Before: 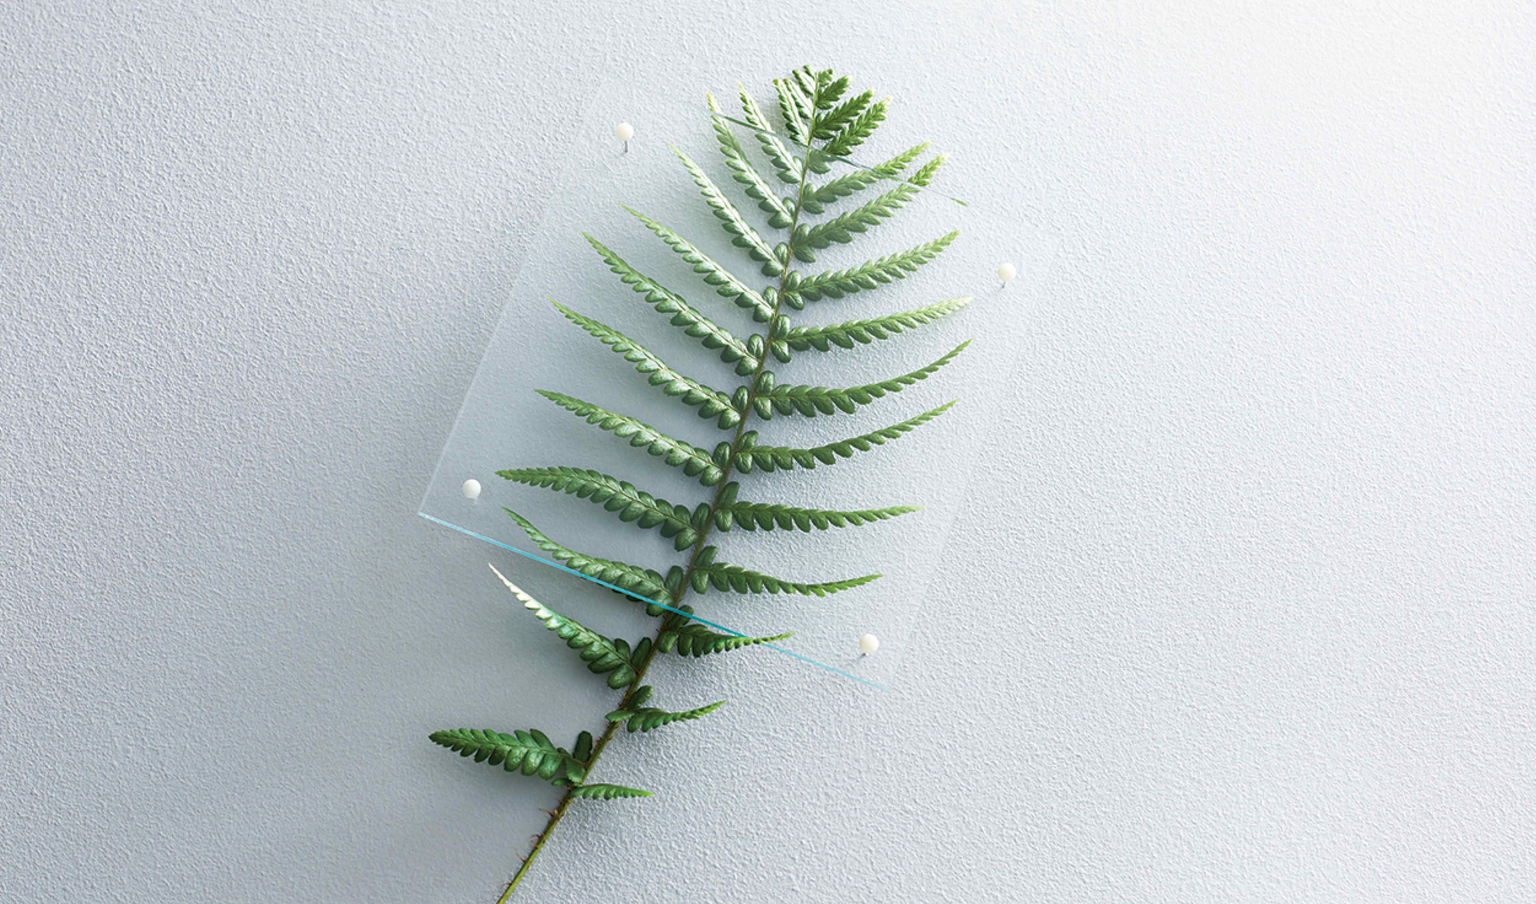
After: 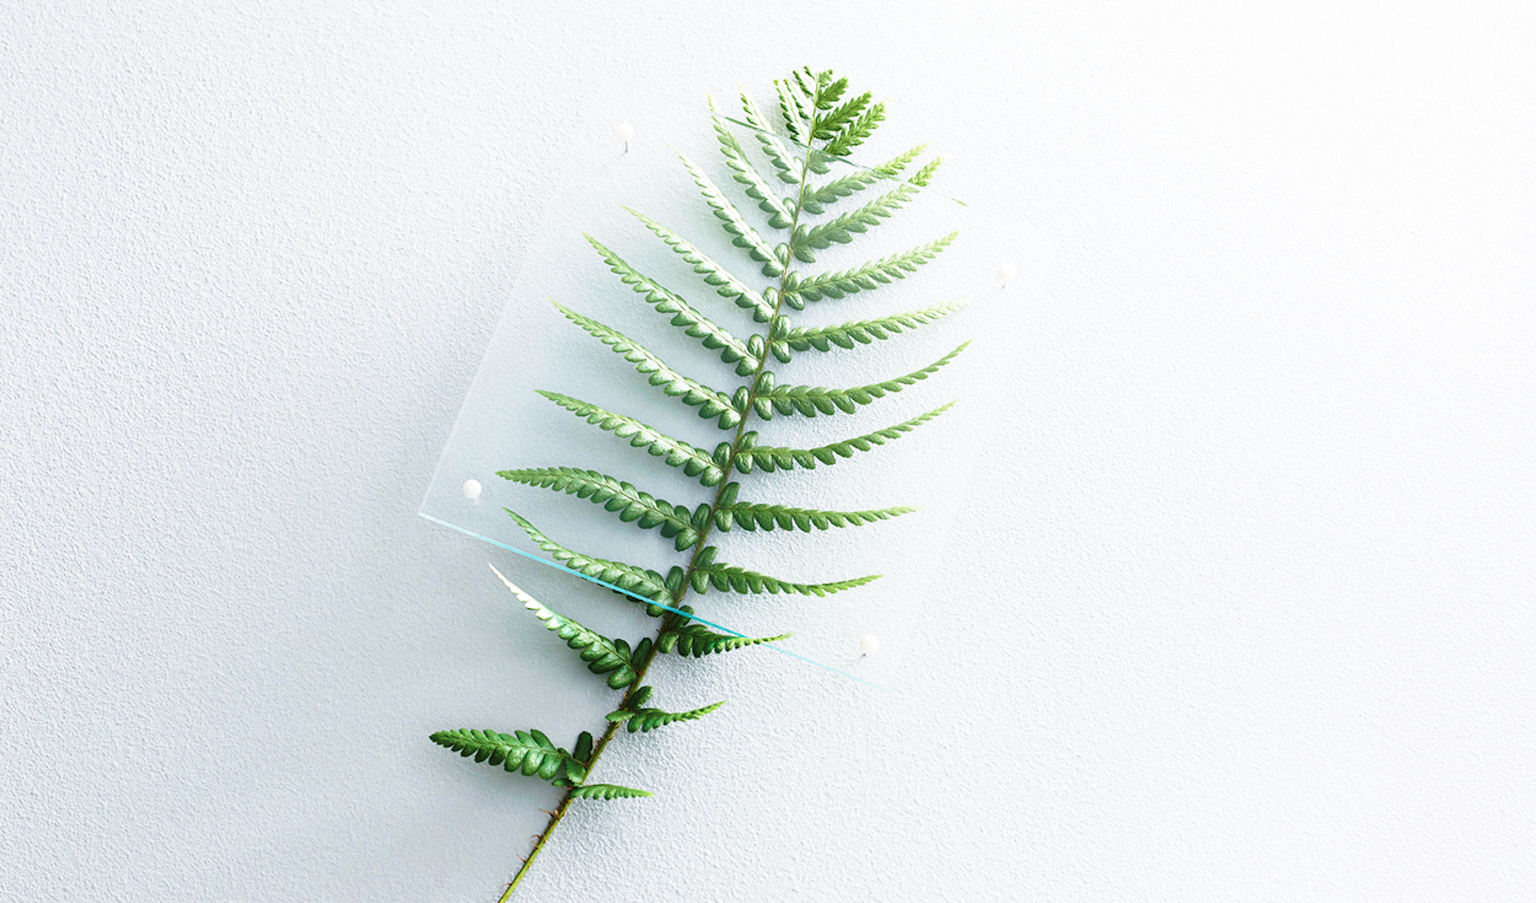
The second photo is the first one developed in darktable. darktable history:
base curve: curves: ch0 [(0, 0) (0.028, 0.03) (0.121, 0.232) (0.46, 0.748) (0.859, 0.968) (1, 1)], exposure shift 0.01, preserve colors none
